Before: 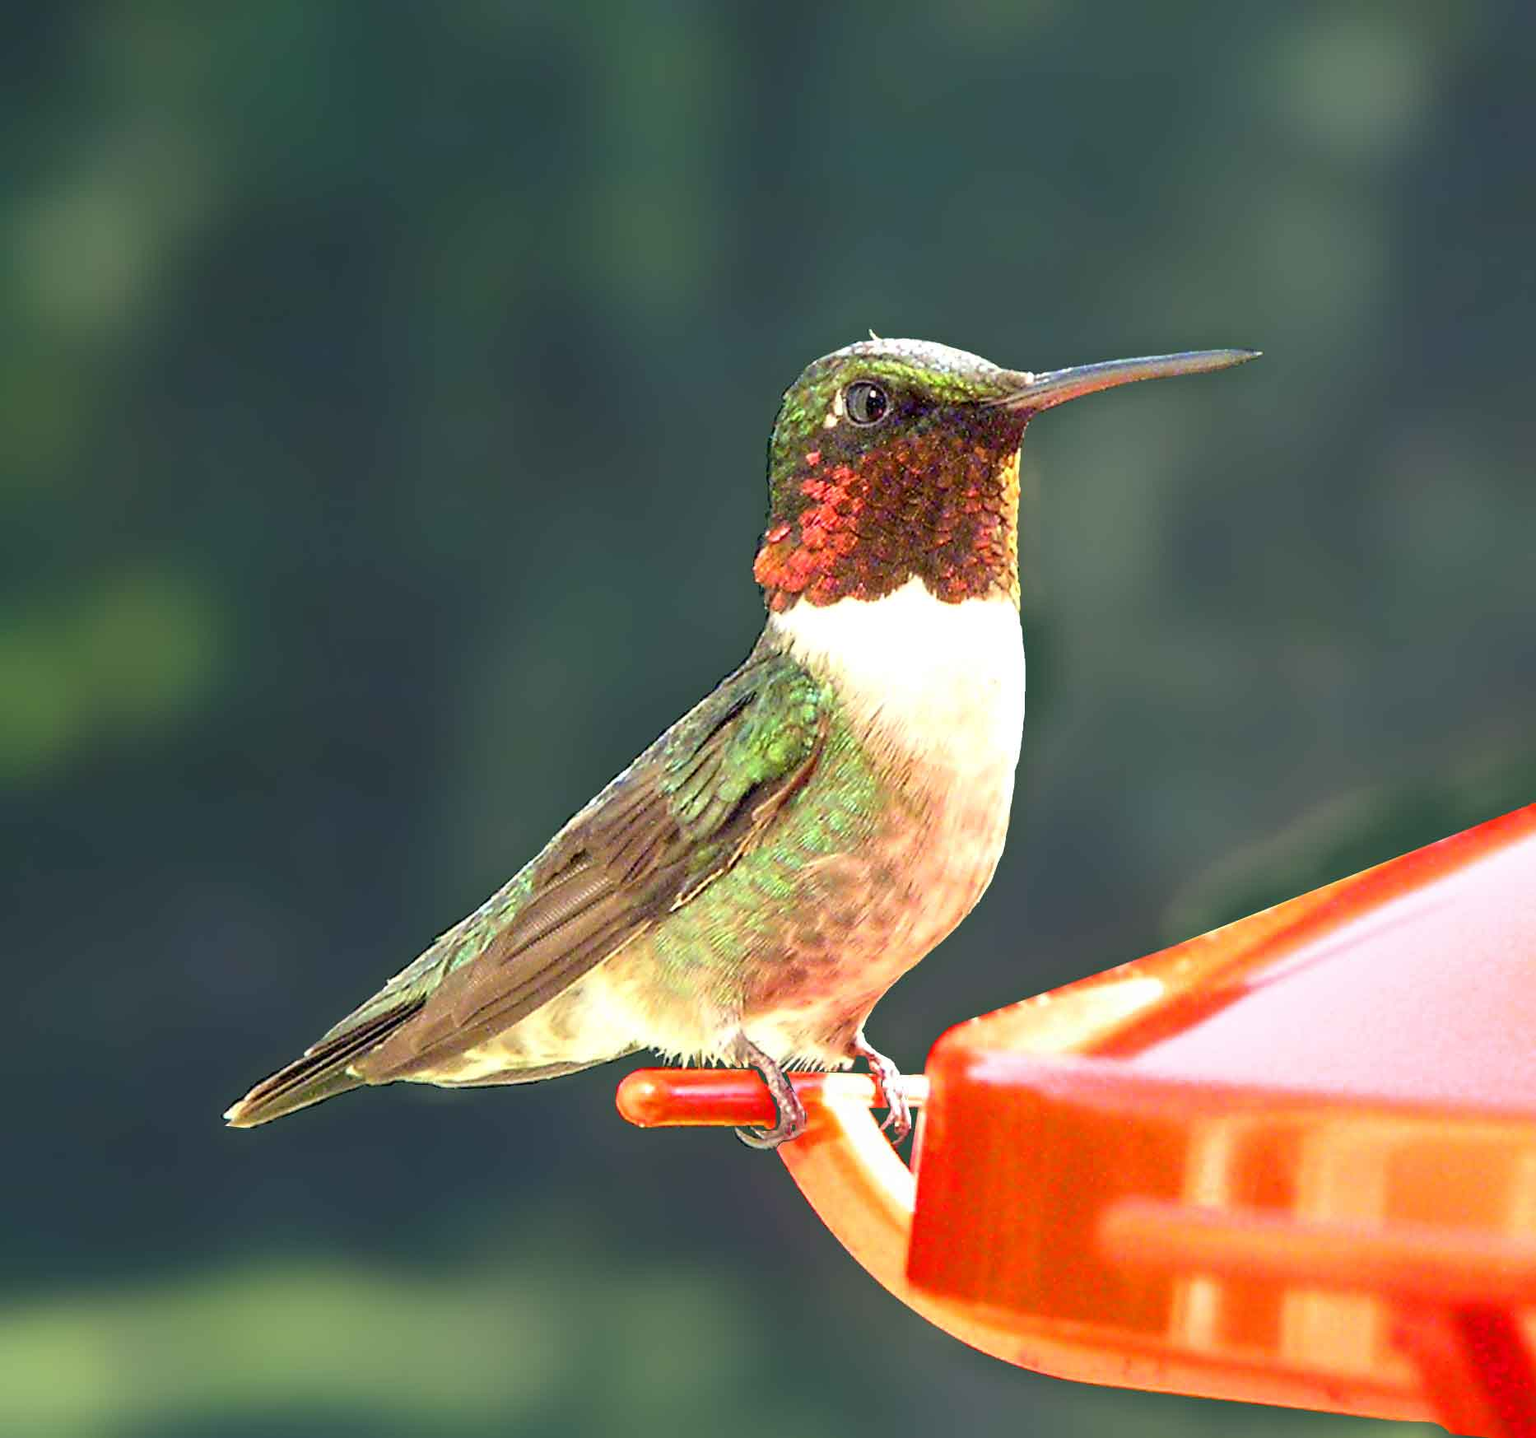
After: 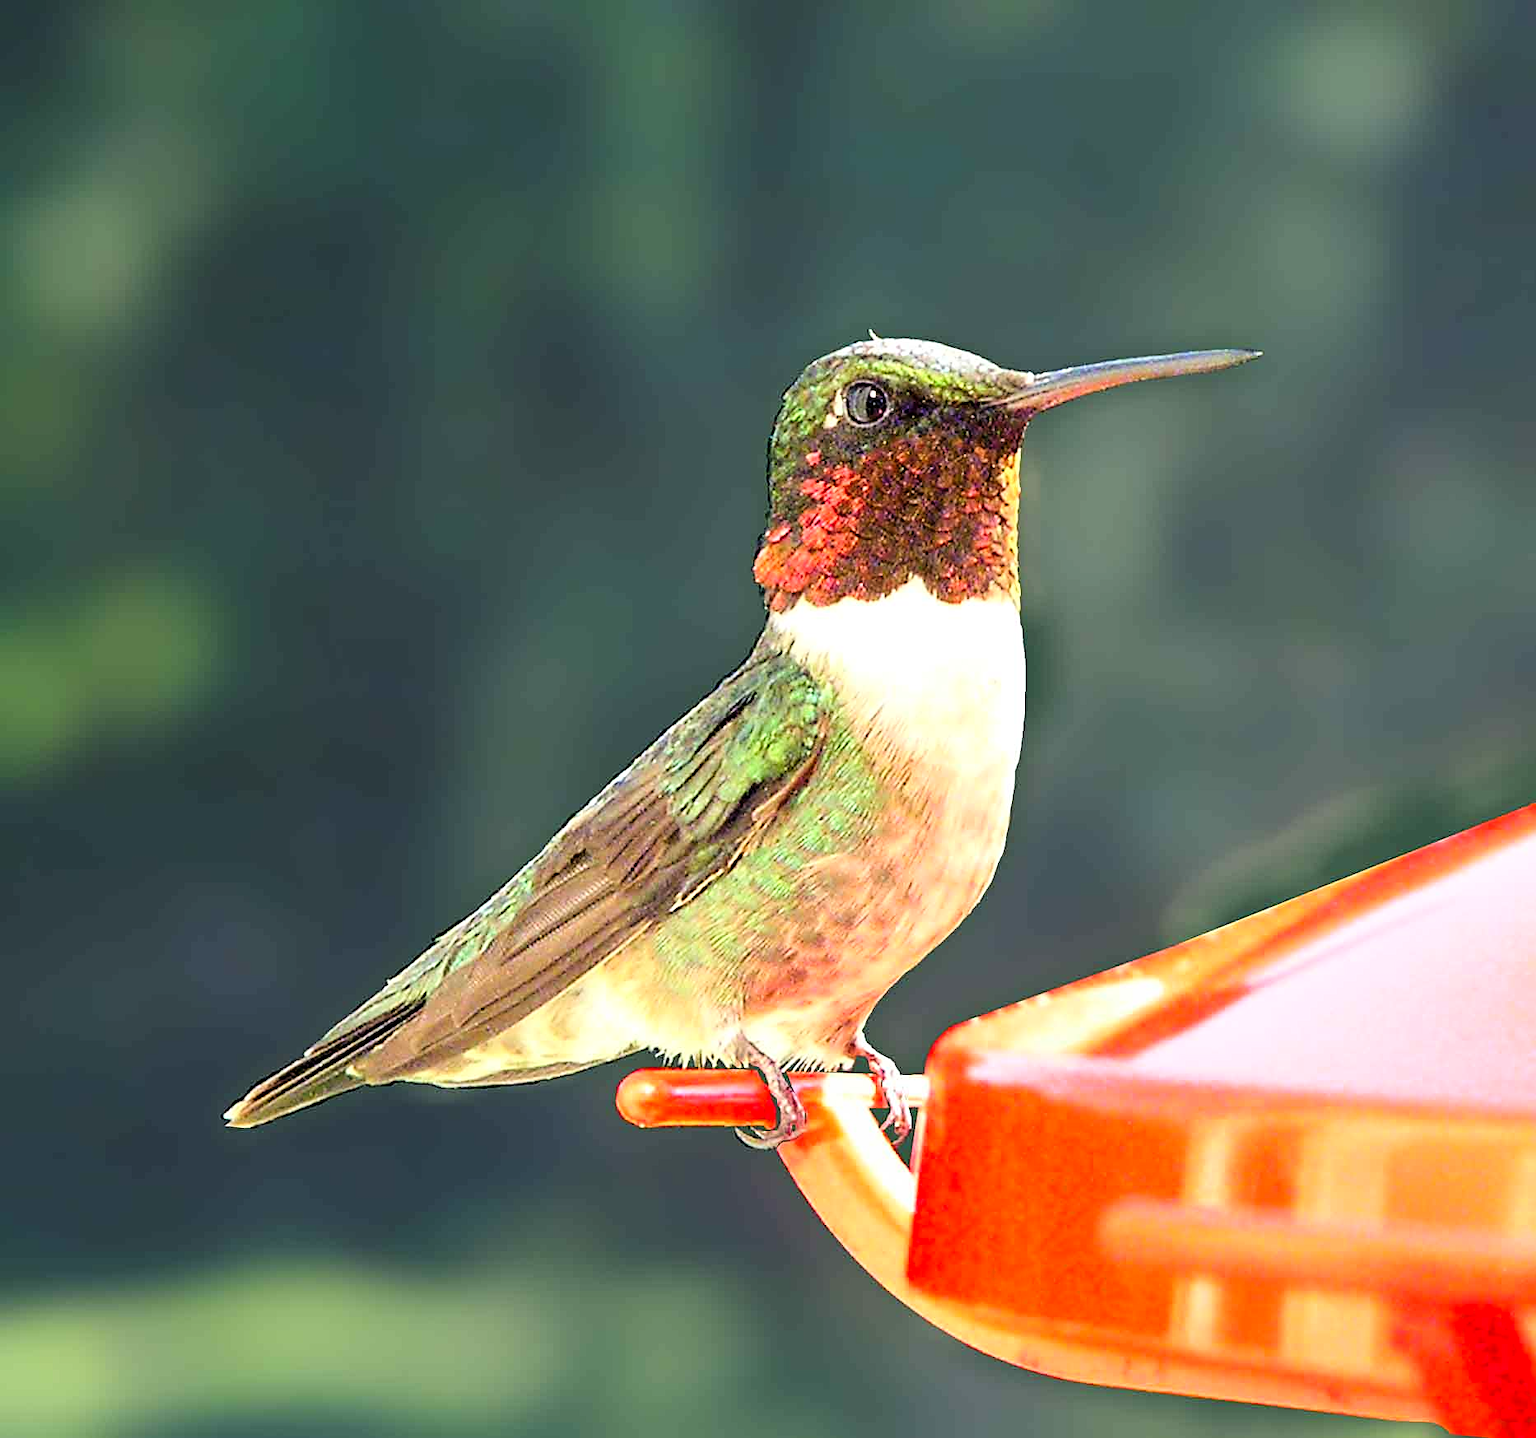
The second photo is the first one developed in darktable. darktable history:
sharpen: on, module defaults
tone curve: curves: ch0 [(0, 0) (0.004, 0.001) (0.133, 0.112) (0.325, 0.362) (0.832, 0.893) (1, 1)], color space Lab, linked channels, preserve colors none
